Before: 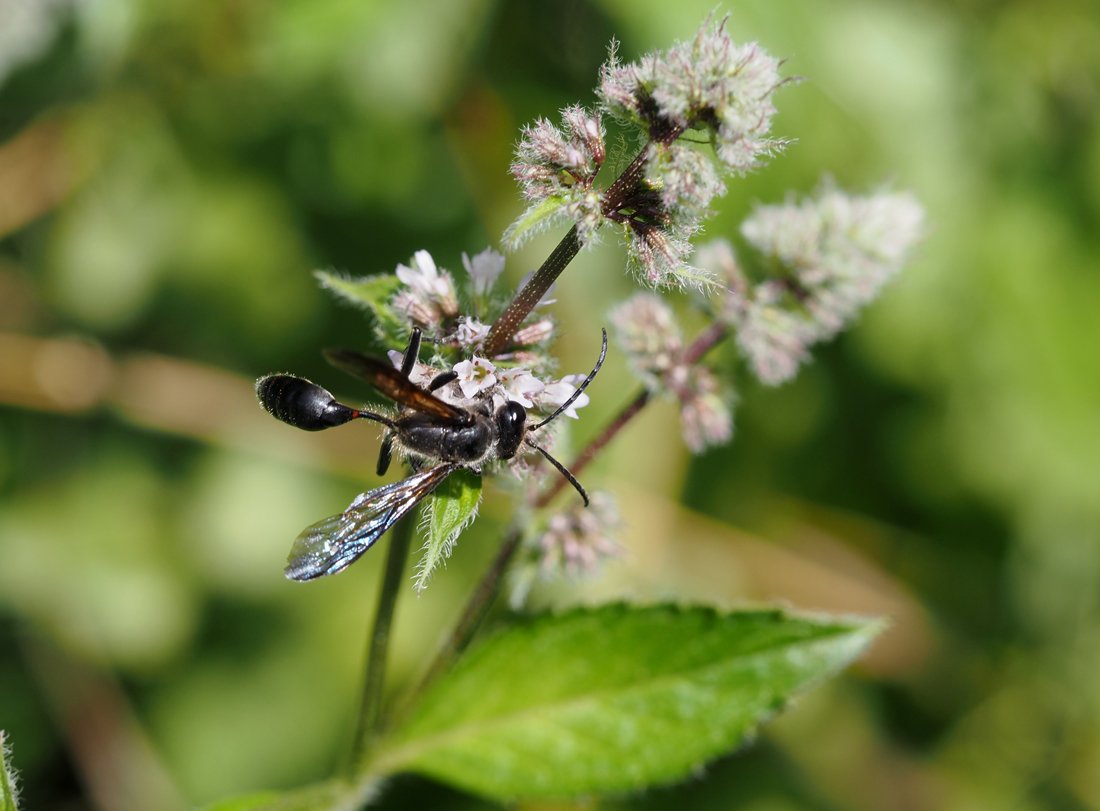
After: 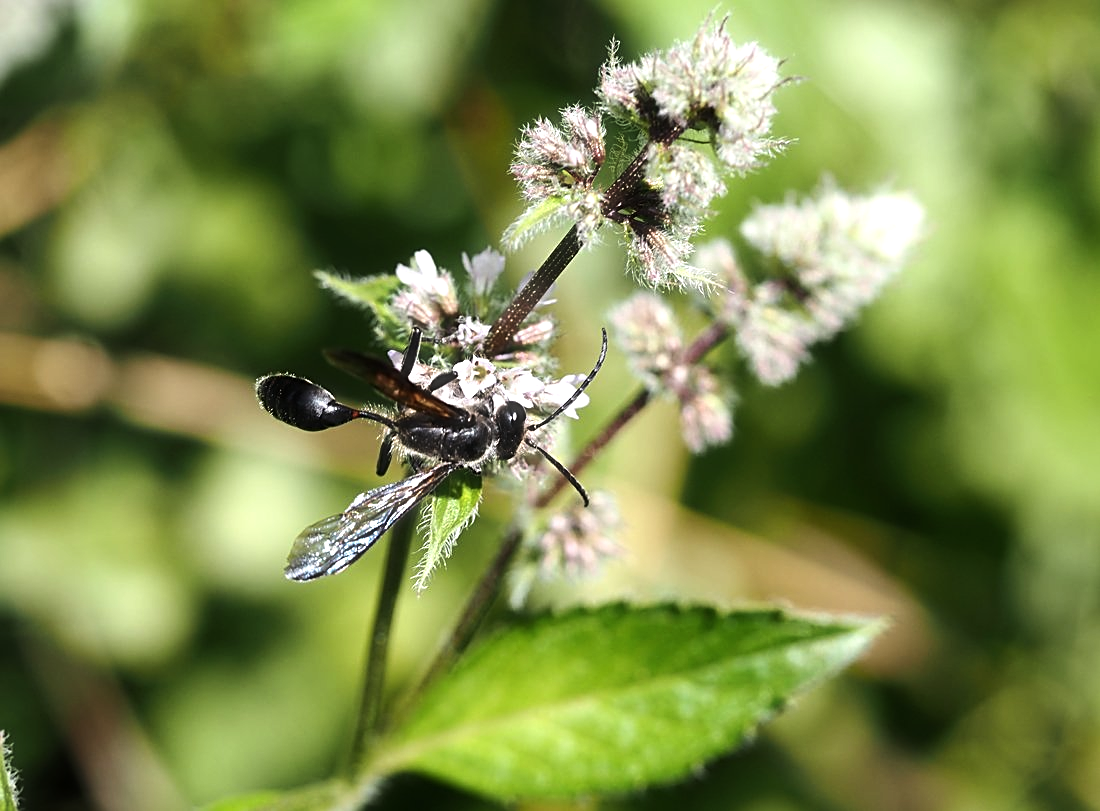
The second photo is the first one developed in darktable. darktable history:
sharpen: on, module defaults
haze removal: strength -0.1, adaptive false
tone equalizer: -8 EV -0.75 EV, -7 EV -0.7 EV, -6 EV -0.6 EV, -5 EV -0.4 EV, -3 EV 0.4 EV, -2 EV 0.6 EV, -1 EV 0.7 EV, +0 EV 0.75 EV, edges refinement/feathering 500, mask exposure compensation -1.57 EV, preserve details no
